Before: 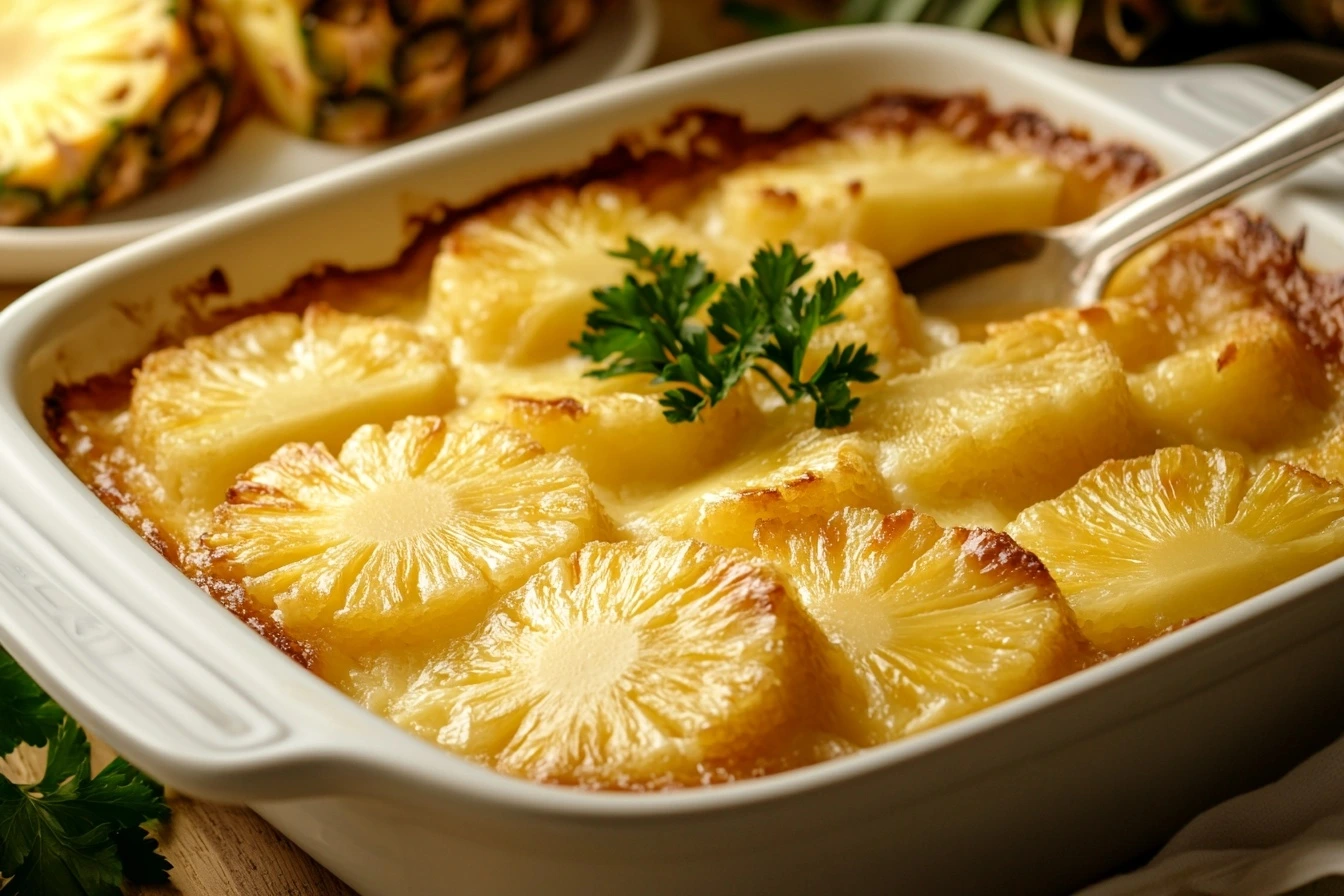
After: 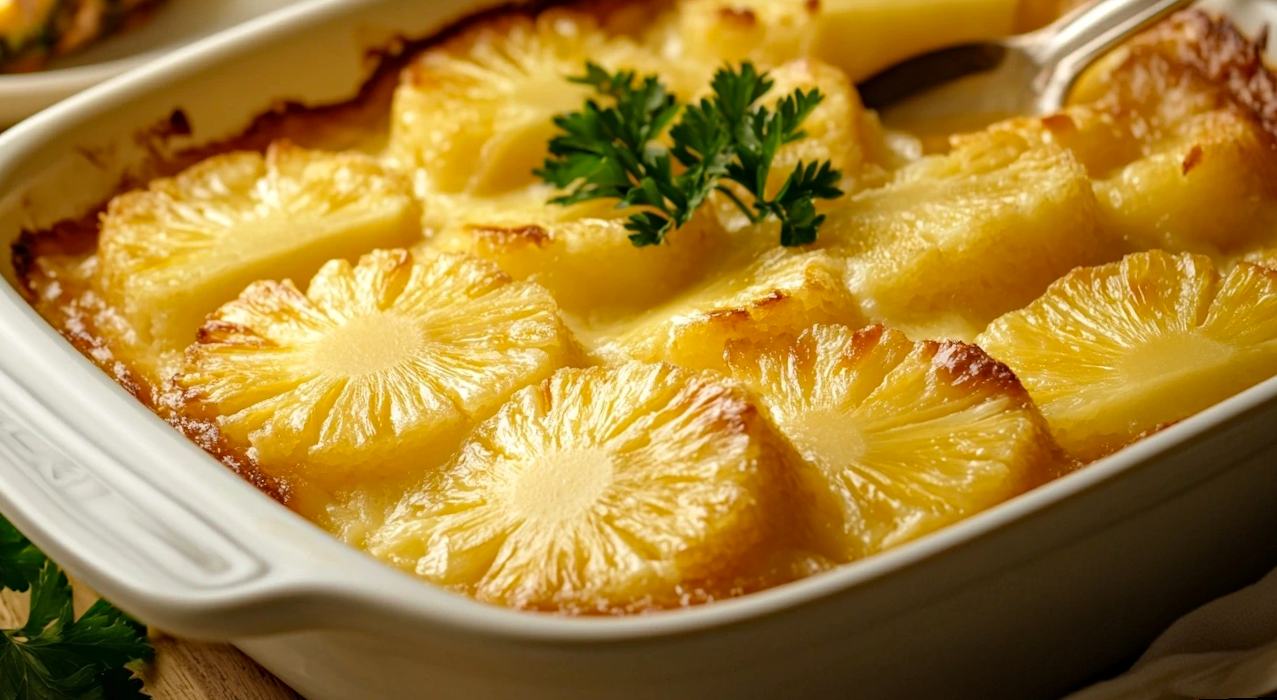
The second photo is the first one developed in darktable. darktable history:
crop and rotate: top 18.507%
haze removal: strength 0.29, distance 0.25, compatibility mode true, adaptive false
rotate and perspective: rotation -2.12°, lens shift (vertical) 0.009, lens shift (horizontal) -0.008, automatic cropping original format, crop left 0.036, crop right 0.964, crop top 0.05, crop bottom 0.959
